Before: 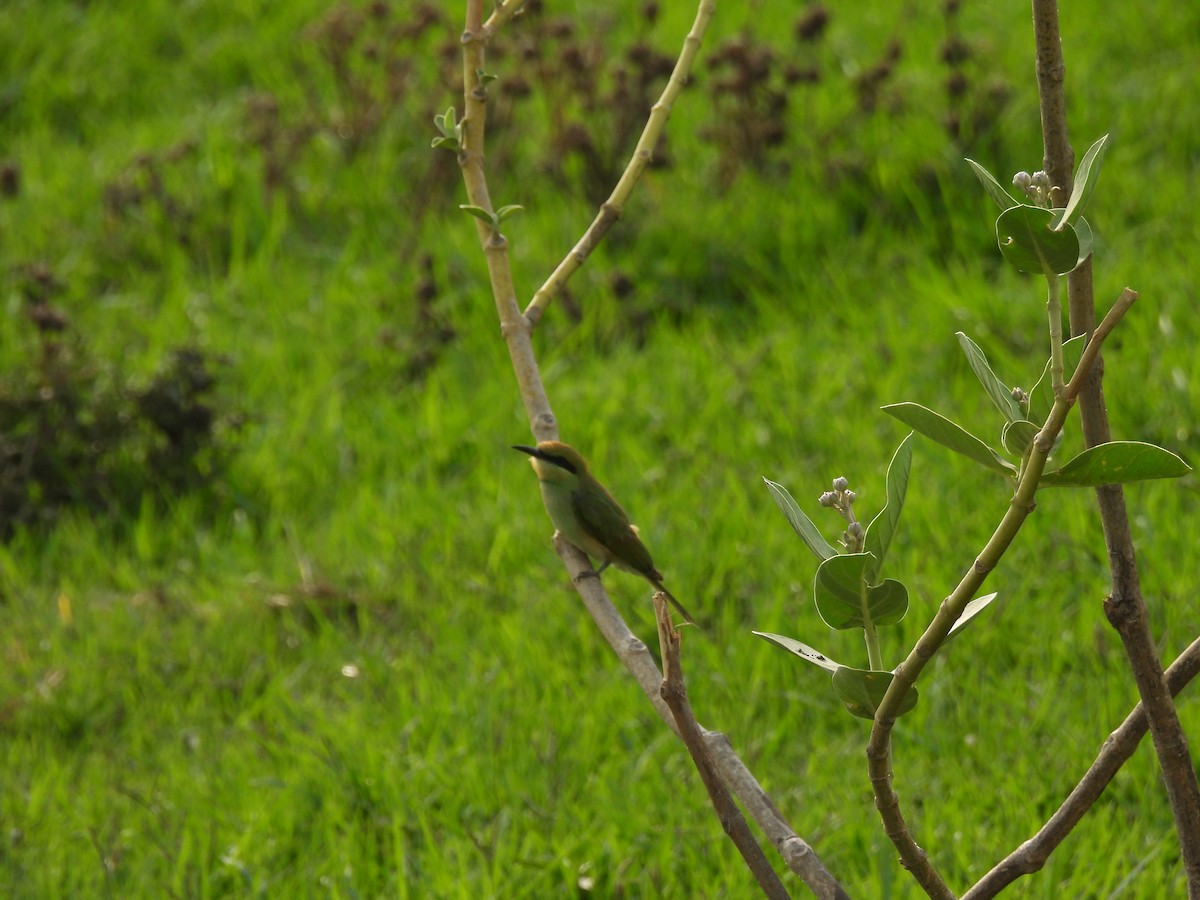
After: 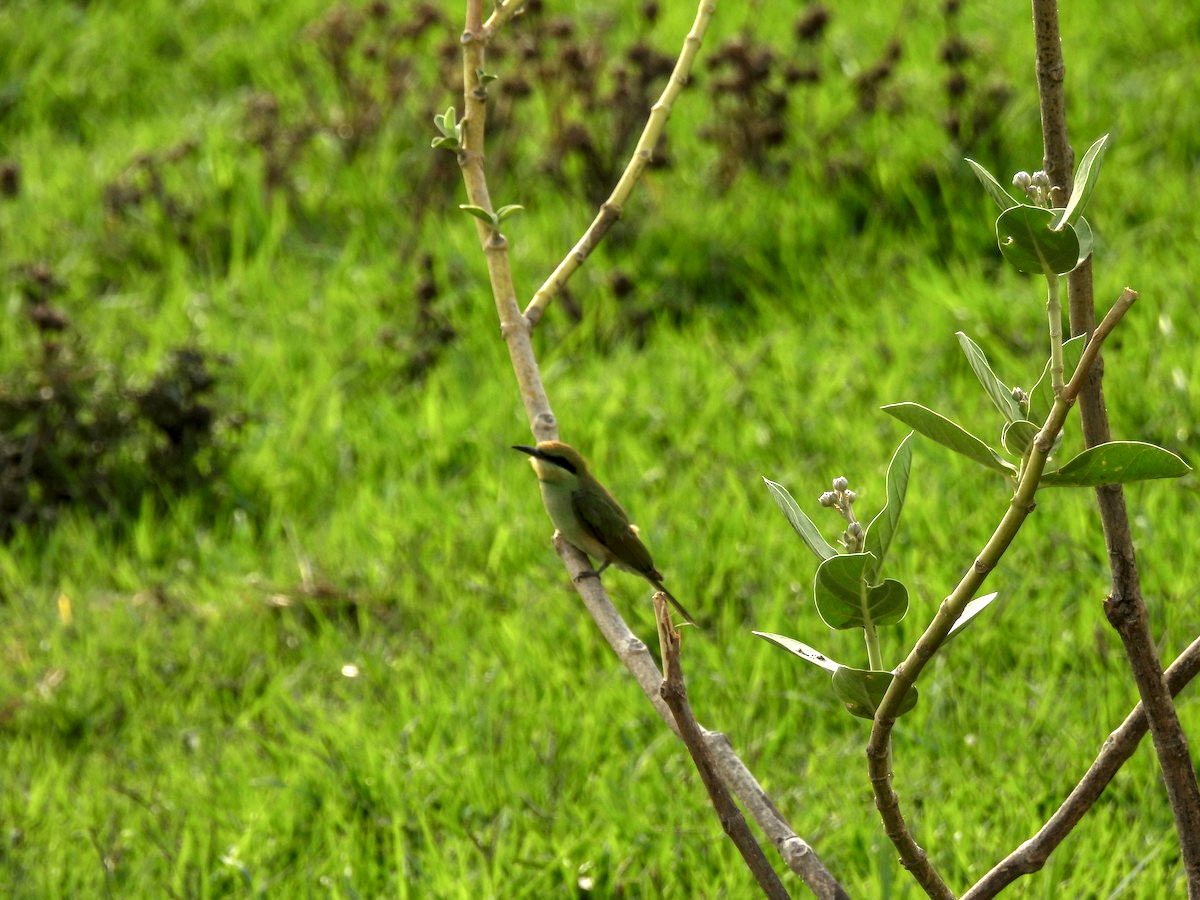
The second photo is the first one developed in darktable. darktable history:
local contrast: detail 150%
exposure: exposure 0.666 EV, compensate highlight preservation false
